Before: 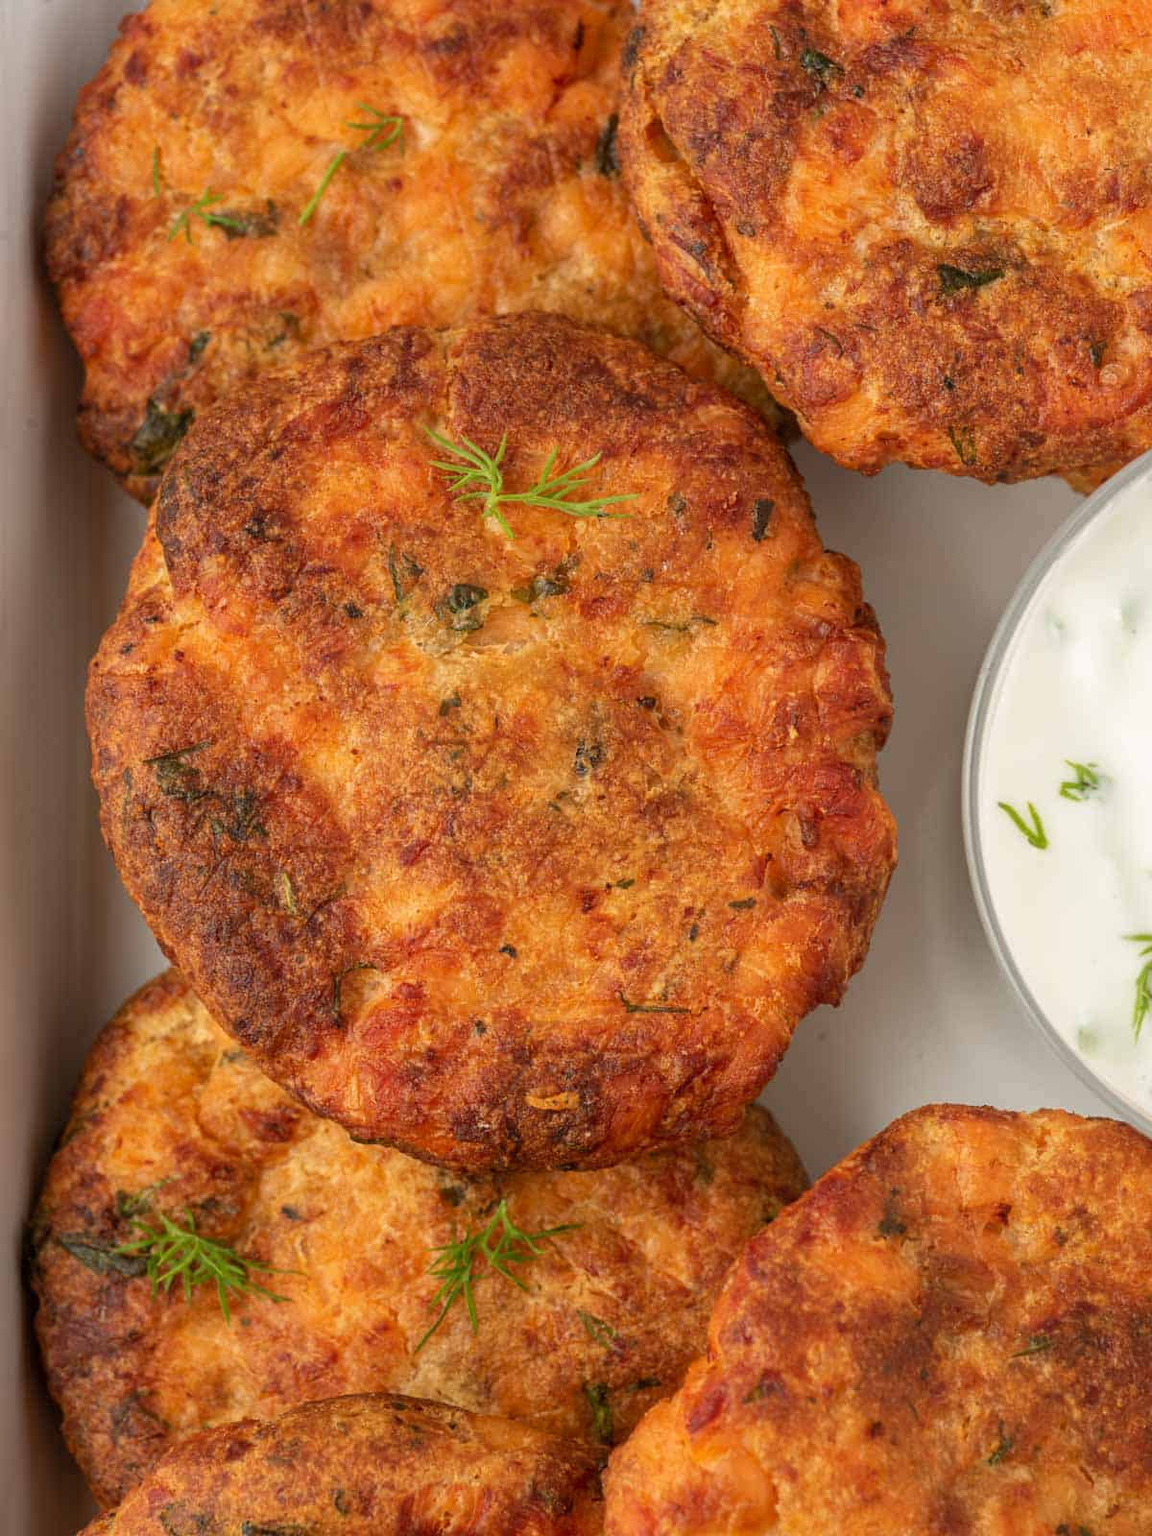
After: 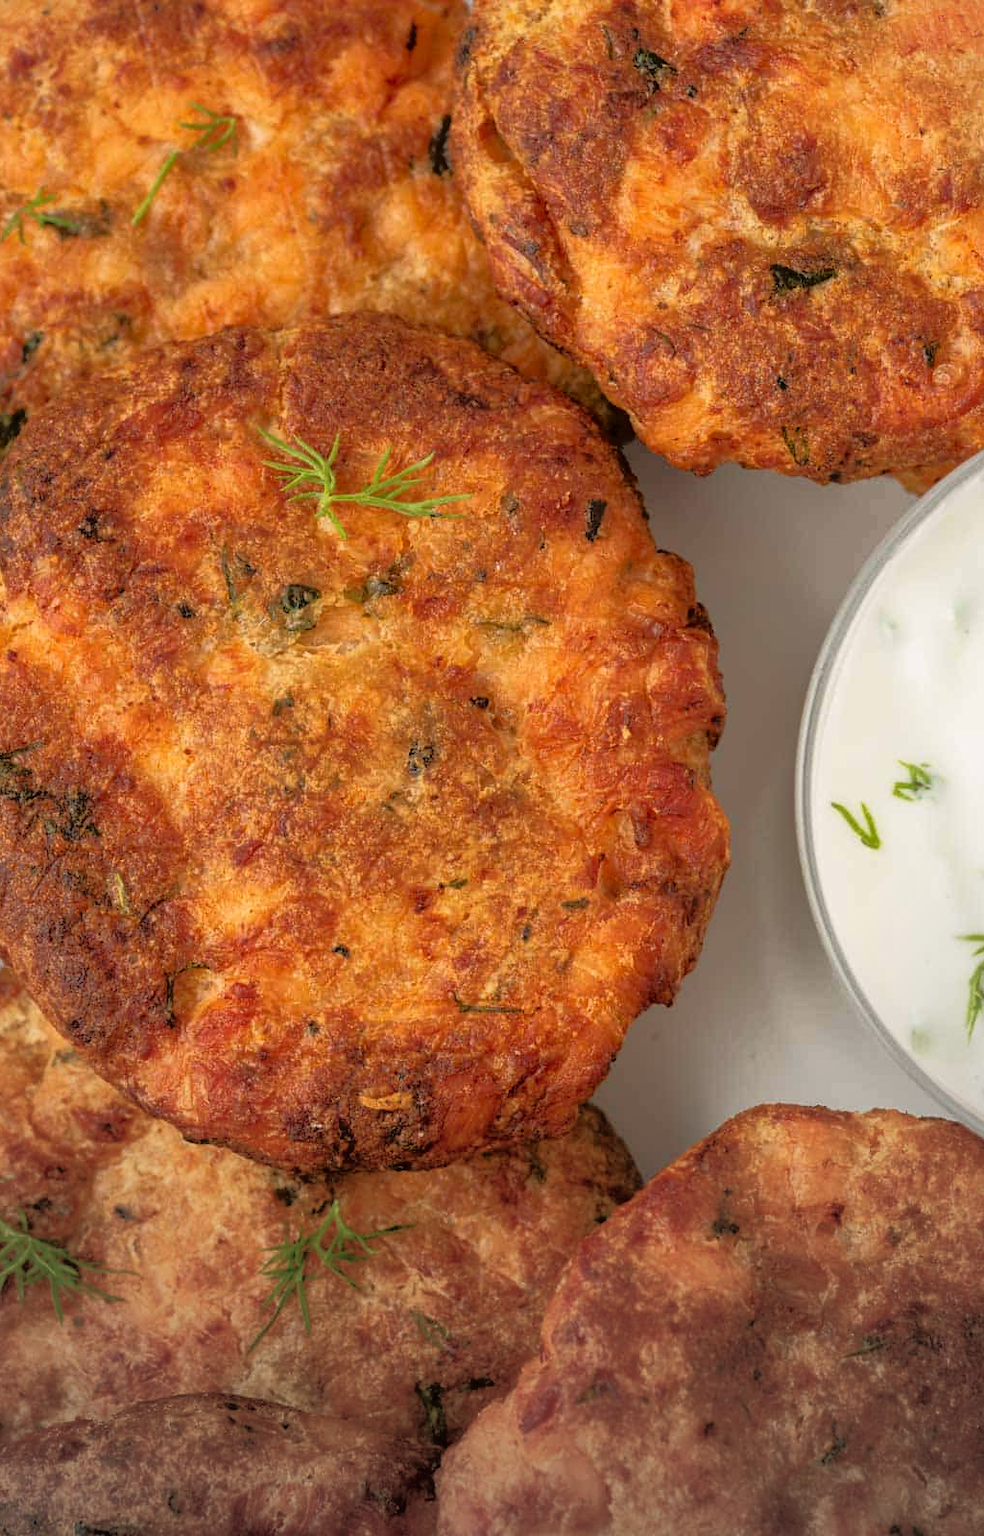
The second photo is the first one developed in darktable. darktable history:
vignetting: fall-off start 74.27%, fall-off radius 66.39%, center (-0.052, -0.352)
crop and rotate: left 14.576%
tone equalizer: -8 EV -1.85 EV, -7 EV -1.19 EV, -6 EV -1.64 EV, edges refinement/feathering 500, mask exposure compensation -1.57 EV, preserve details no
